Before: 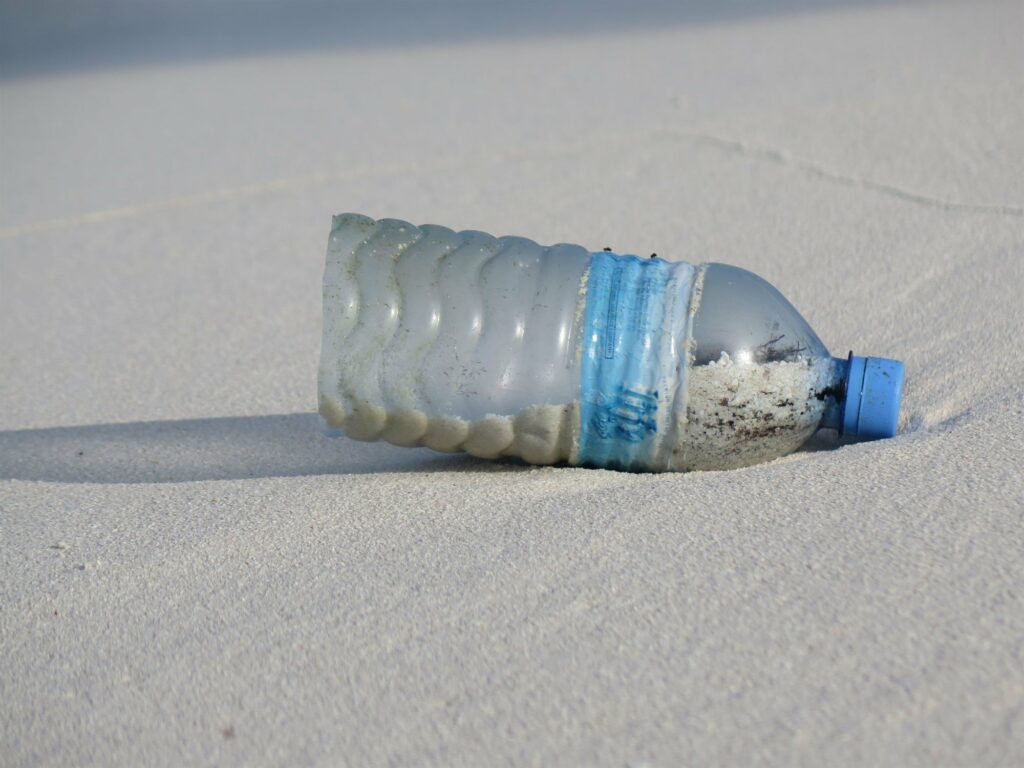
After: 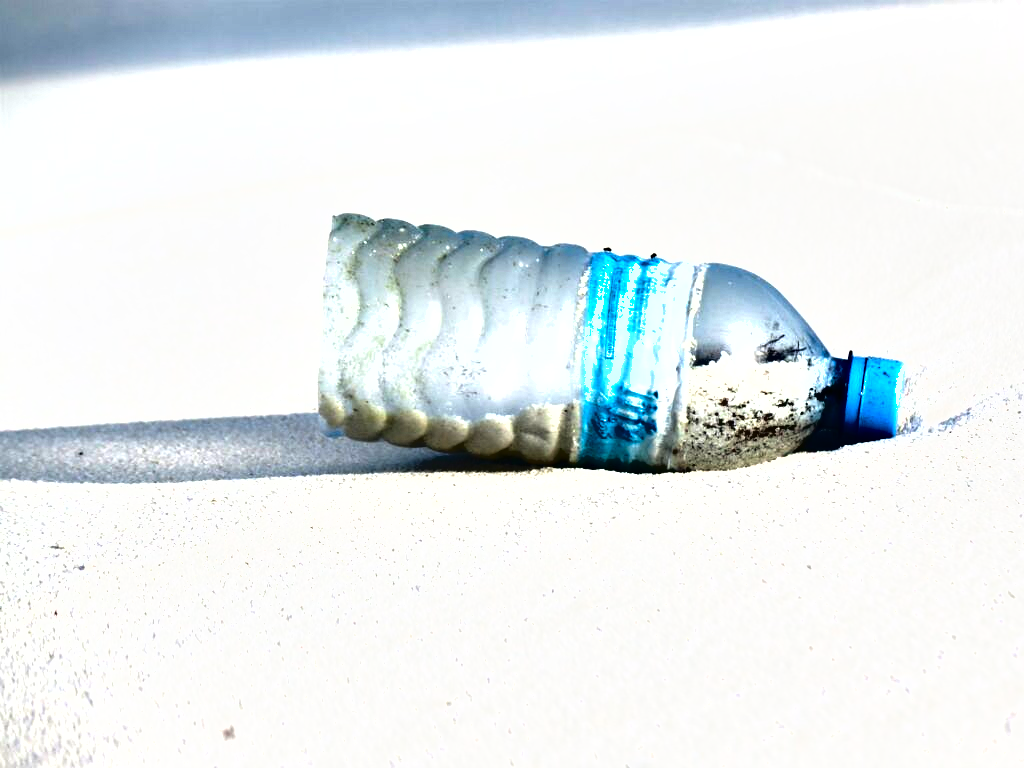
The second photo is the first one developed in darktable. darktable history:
shadows and highlights: shadows 60, soften with gaussian
exposure: black level correction 0, exposure 1.125 EV, compensate exposure bias true, compensate highlight preservation false
tone equalizer: -8 EV -0.417 EV, -7 EV -0.389 EV, -6 EV -0.333 EV, -5 EV -0.222 EV, -3 EV 0.222 EV, -2 EV 0.333 EV, -1 EV 0.389 EV, +0 EV 0.417 EV, edges refinement/feathering 500, mask exposure compensation -1.57 EV, preserve details no
